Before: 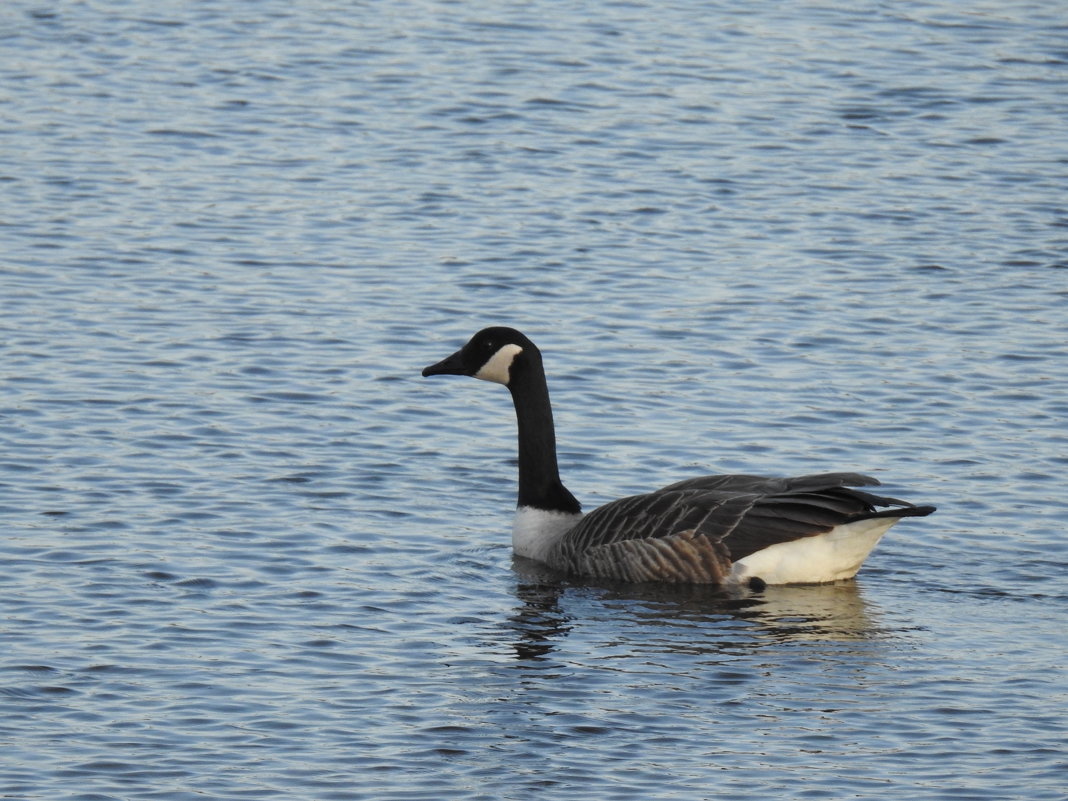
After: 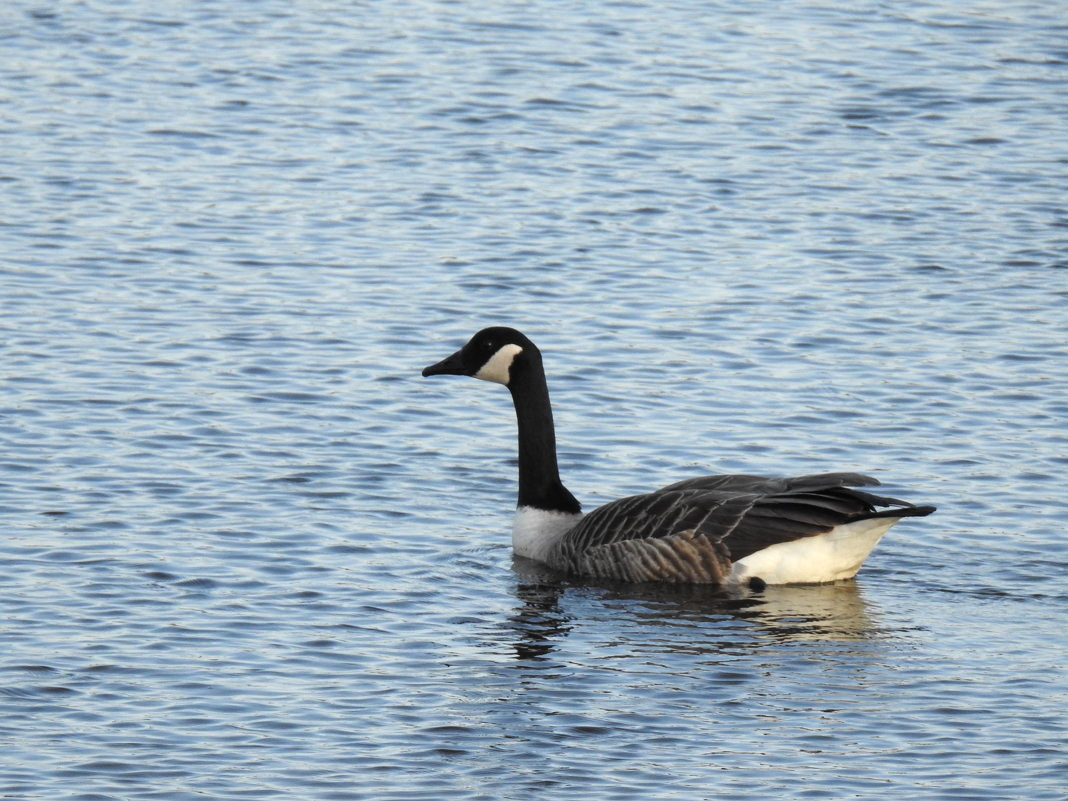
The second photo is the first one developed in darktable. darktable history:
tone equalizer: -8 EV -0.385 EV, -7 EV -0.365 EV, -6 EV -0.324 EV, -5 EV -0.261 EV, -3 EV 0.233 EV, -2 EV 0.363 EV, -1 EV 0.372 EV, +0 EV 0.439 EV
